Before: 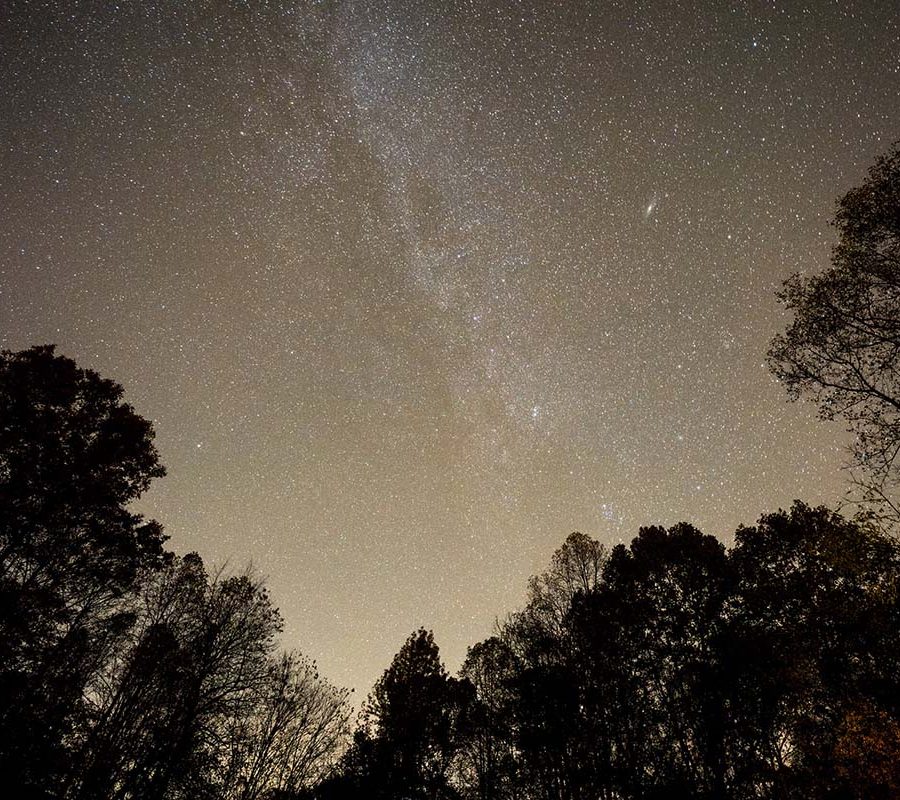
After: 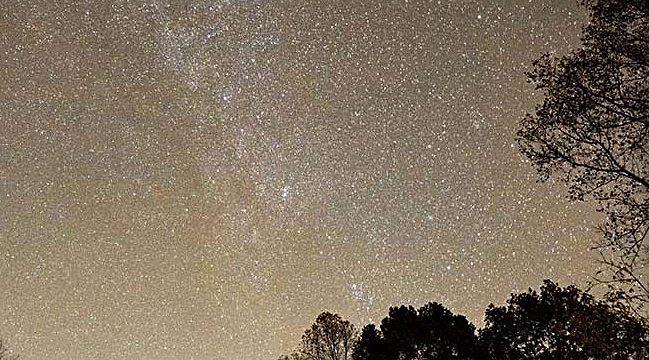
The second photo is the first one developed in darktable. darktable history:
exposure: exposure 0.129 EV, compensate exposure bias true, compensate highlight preservation false
crop and rotate: left 27.792%, top 27.566%, bottom 27.433%
haze removal: strength 0.282, distance 0.244, compatibility mode true, adaptive false
sharpen: on, module defaults
